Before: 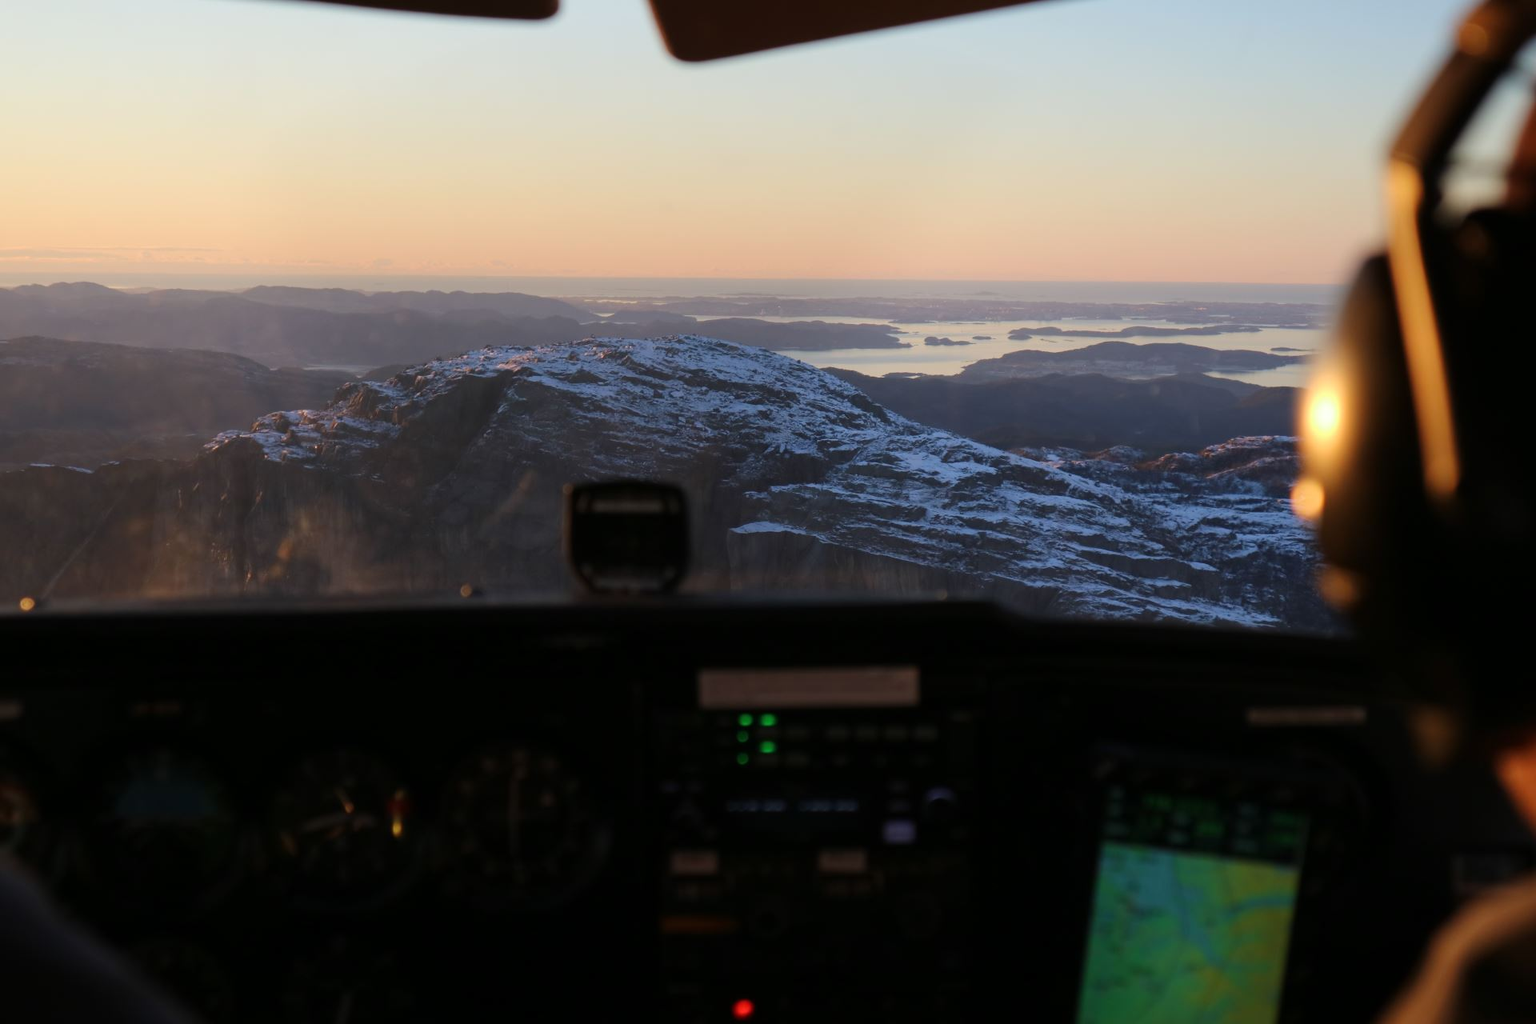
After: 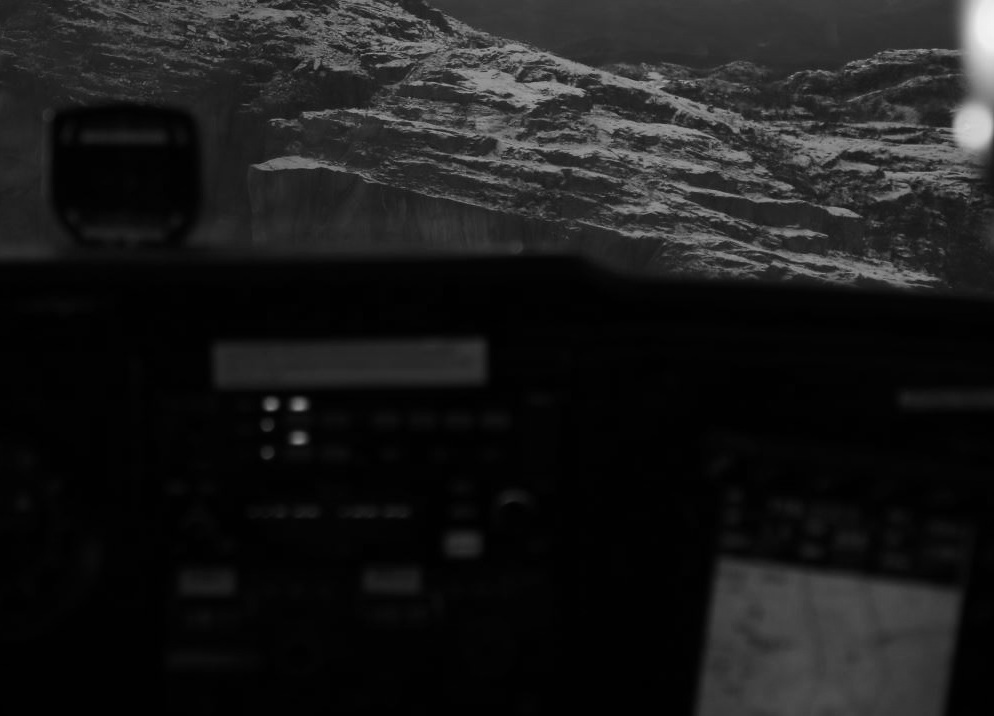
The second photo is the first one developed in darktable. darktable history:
vignetting: fall-off radius 100%, width/height ratio 1.337
crop: left 34.479%, top 38.822%, right 13.718%, bottom 5.172%
monochrome: on, module defaults
tone equalizer: -8 EV -0.417 EV, -7 EV -0.389 EV, -6 EV -0.333 EV, -5 EV -0.222 EV, -3 EV 0.222 EV, -2 EV 0.333 EV, -1 EV 0.389 EV, +0 EV 0.417 EV, edges refinement/feathering 500, mask exposure compensation -1.57 EV, preserve details no
